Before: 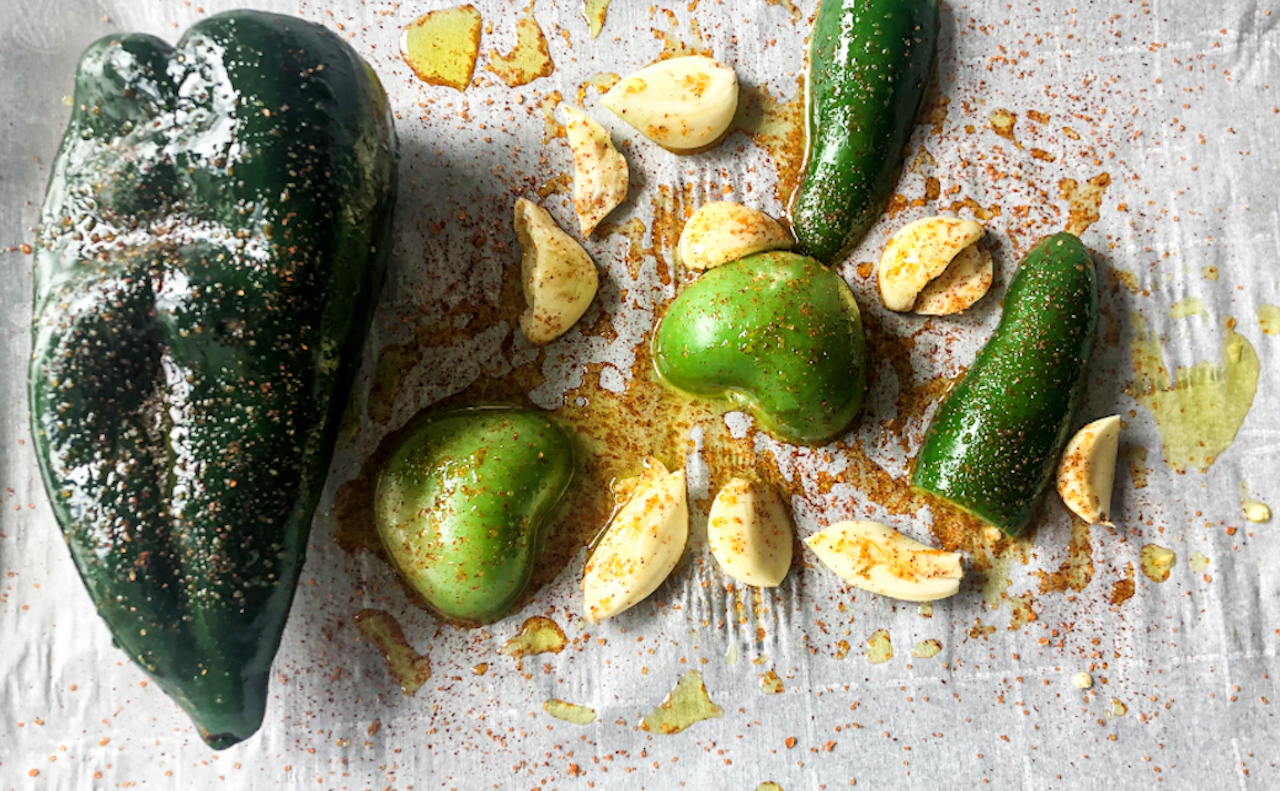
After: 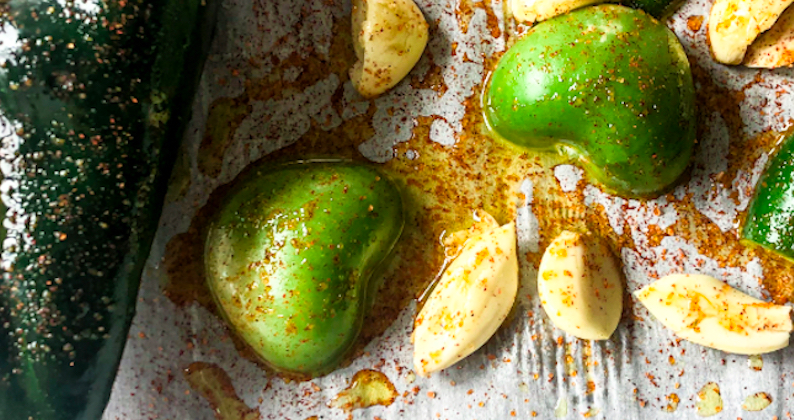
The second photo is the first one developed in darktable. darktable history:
crop: left 13.312%, top 31.28%, right 24.627%, bottom 15.582%
exposure: compensate highlight preservation false
shadows and highlights: shadows 0, highlights 40
